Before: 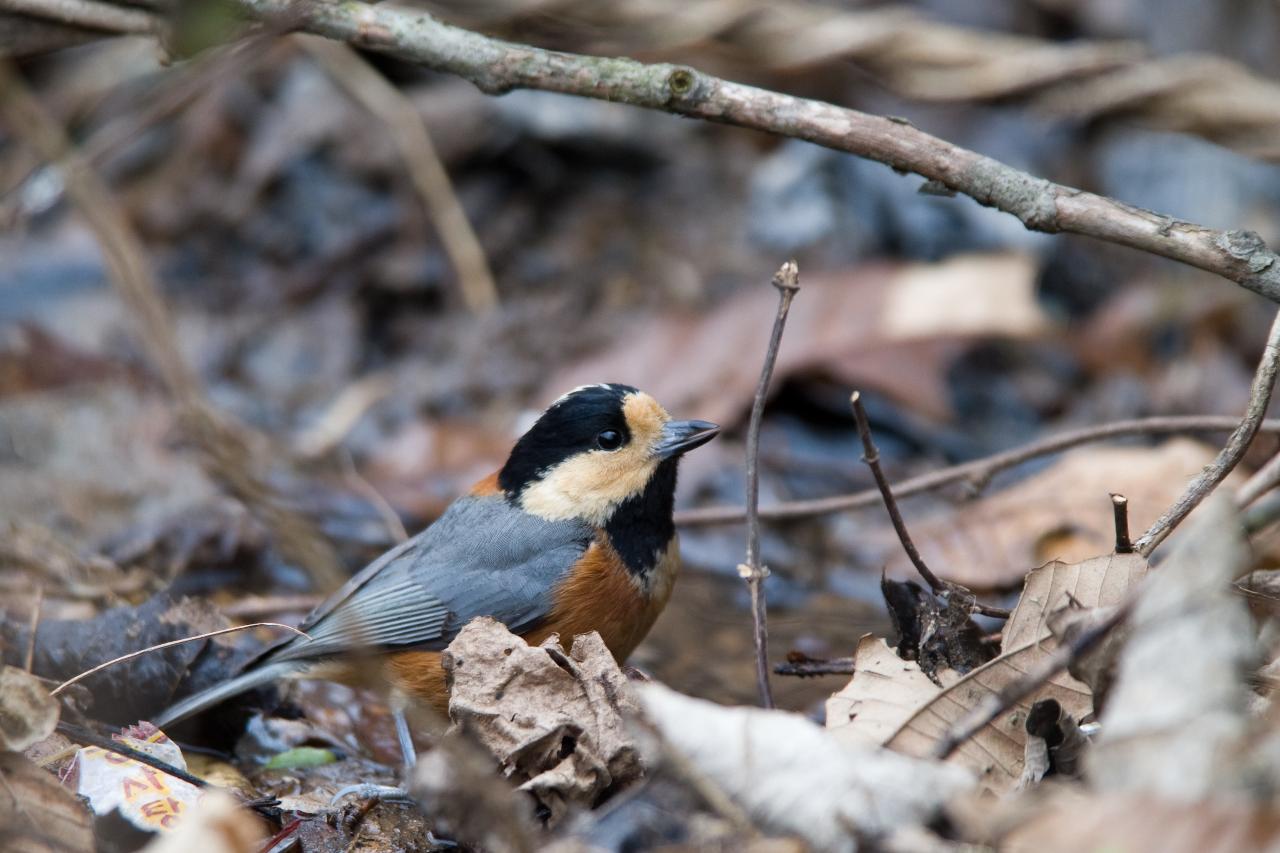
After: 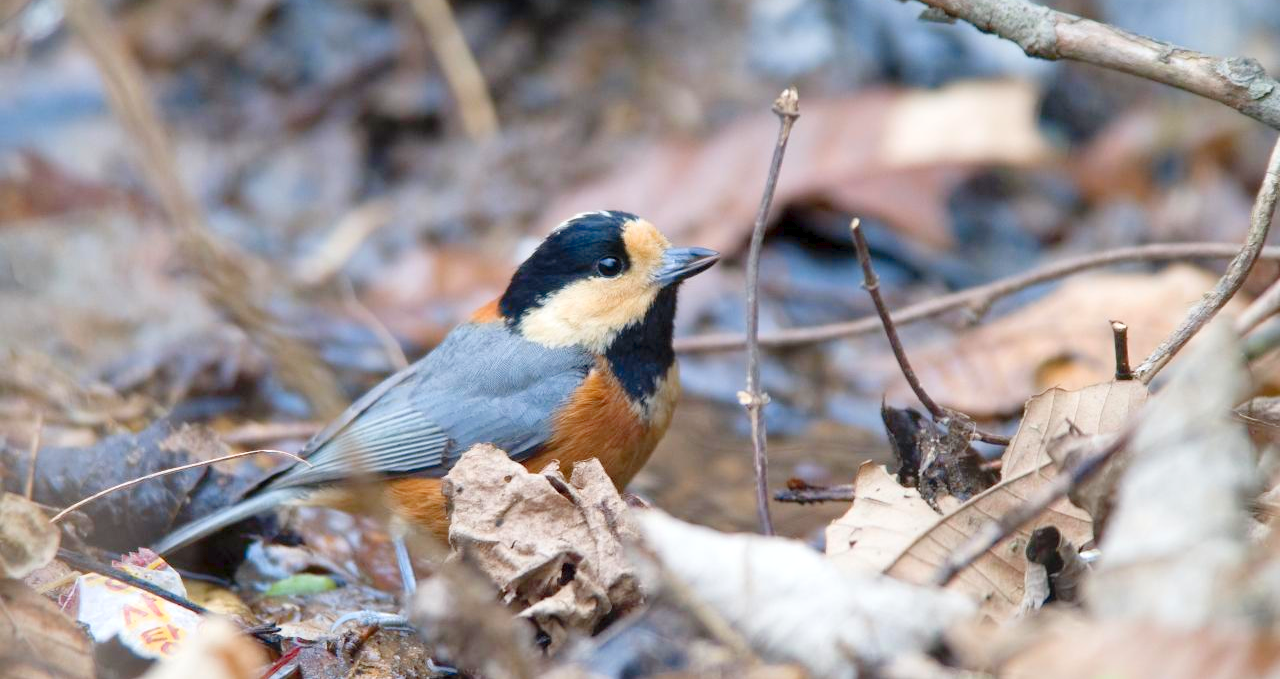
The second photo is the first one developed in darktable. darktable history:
levels: levels [0, 0.397, 0.955]
crop and rotate: top 20.305%
